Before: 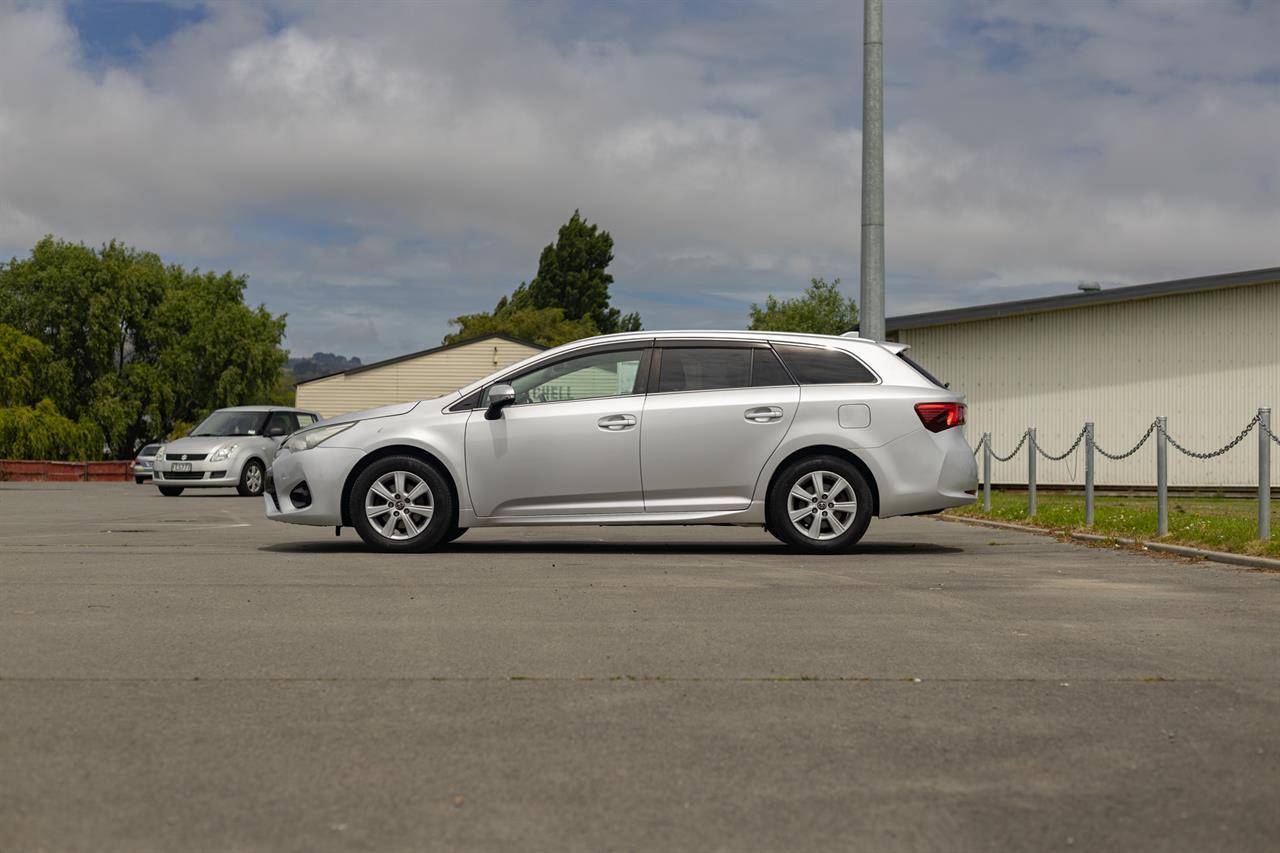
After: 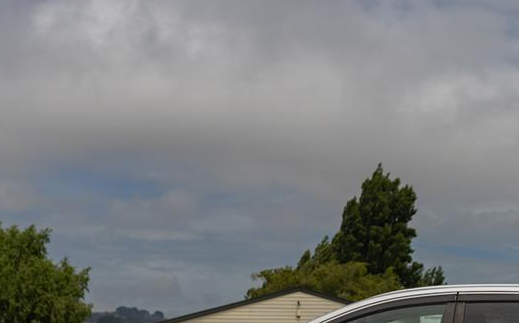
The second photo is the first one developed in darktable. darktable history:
crop: left 15.452%, top 5.459%, right 43.956%, bottom 56.62%
graduated density: rotation -180°, offset 27.42
